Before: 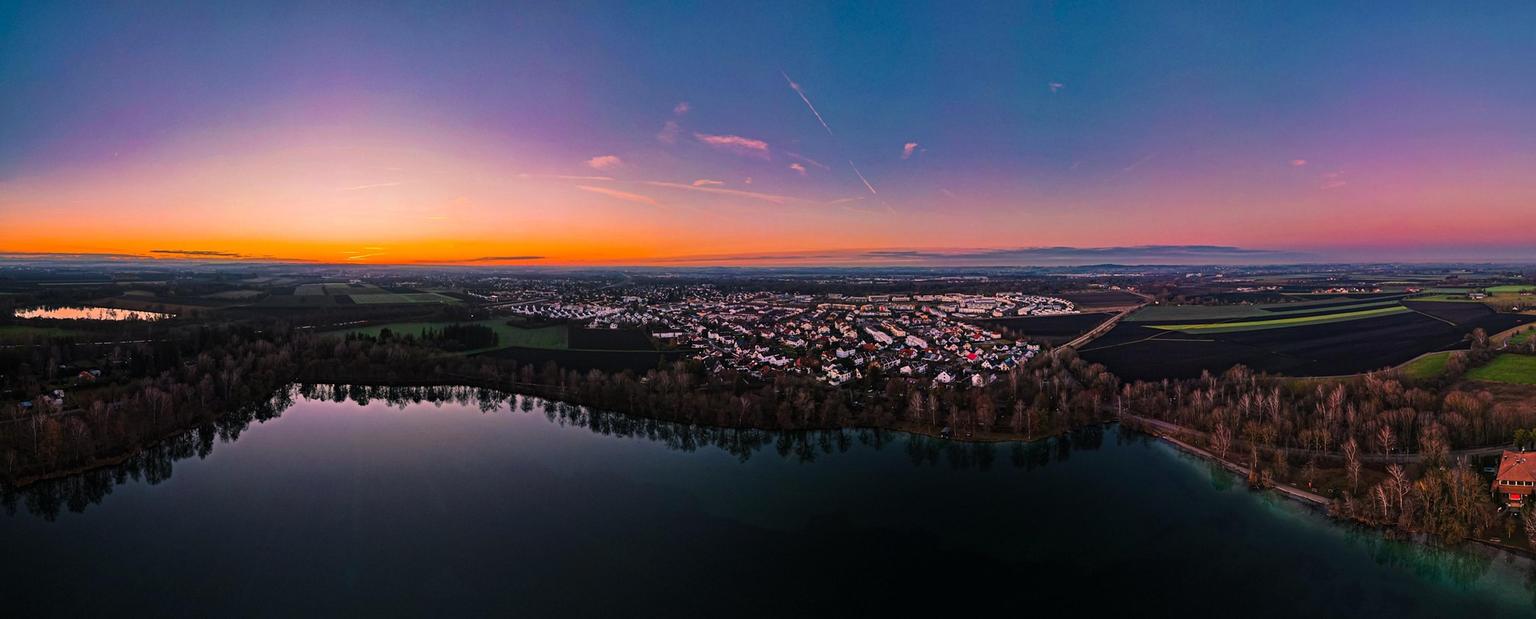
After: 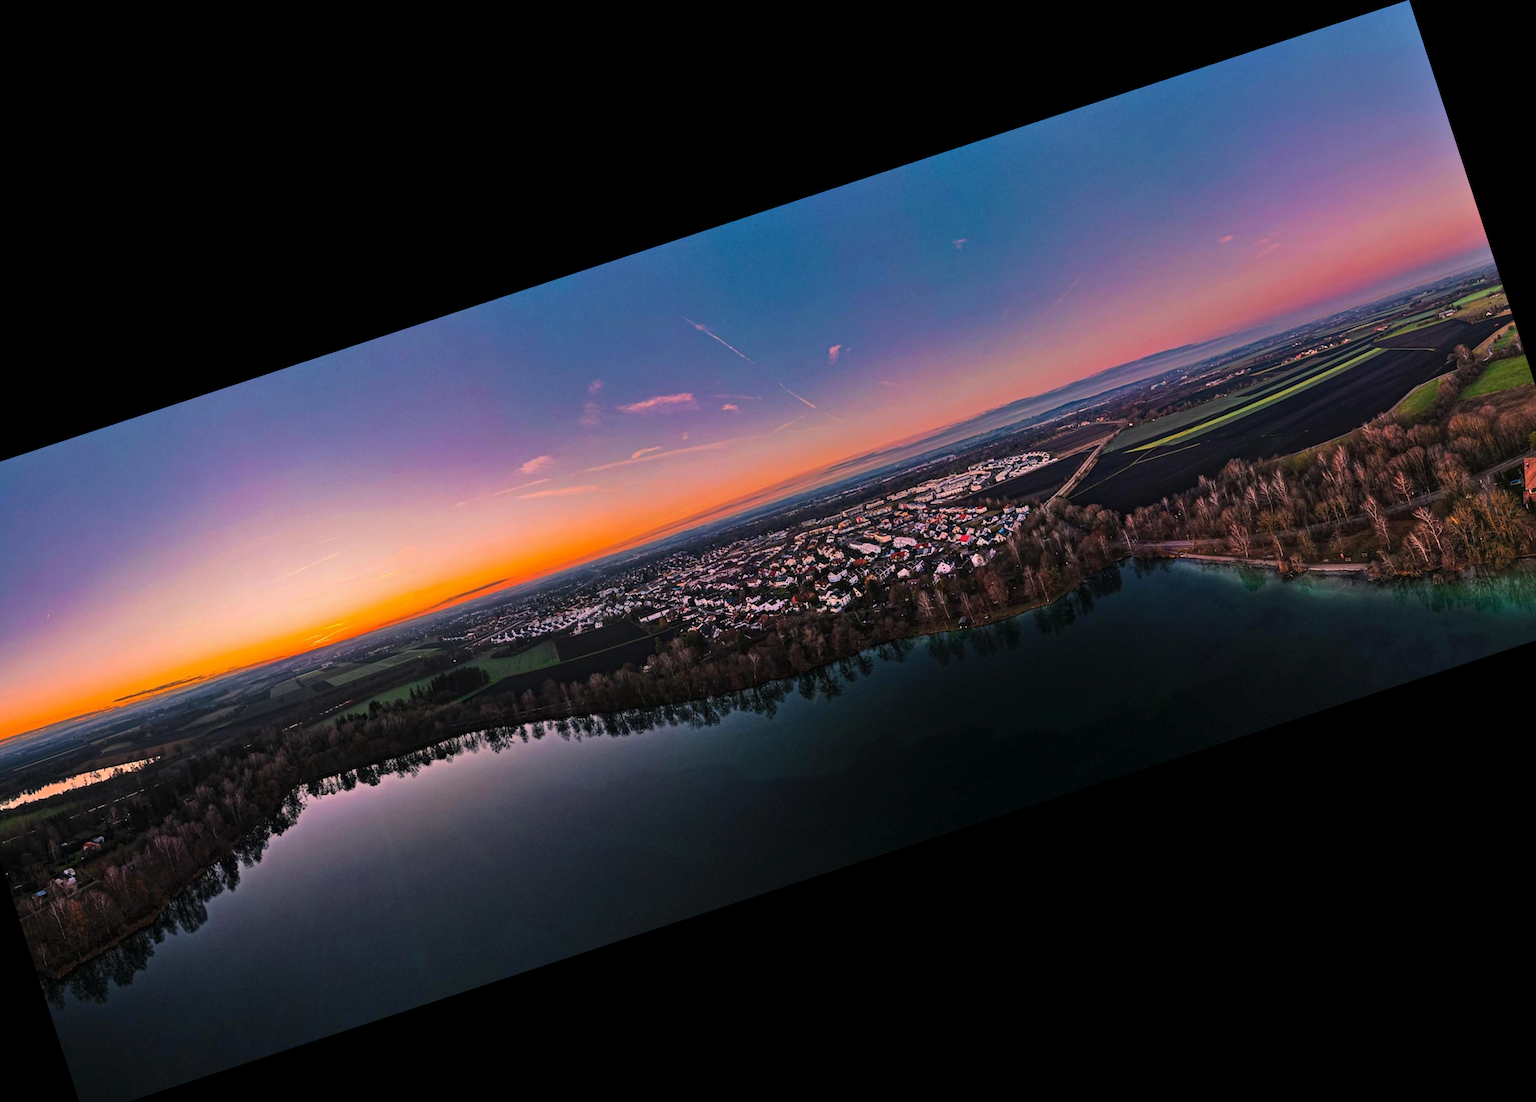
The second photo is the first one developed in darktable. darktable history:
crop and rotate: angle 18.15°, left 6.834%, right 4.278%, bottom 1.146%
shadows and highlights: shadows 37.7, highlights -26.99, soften with gaussian
